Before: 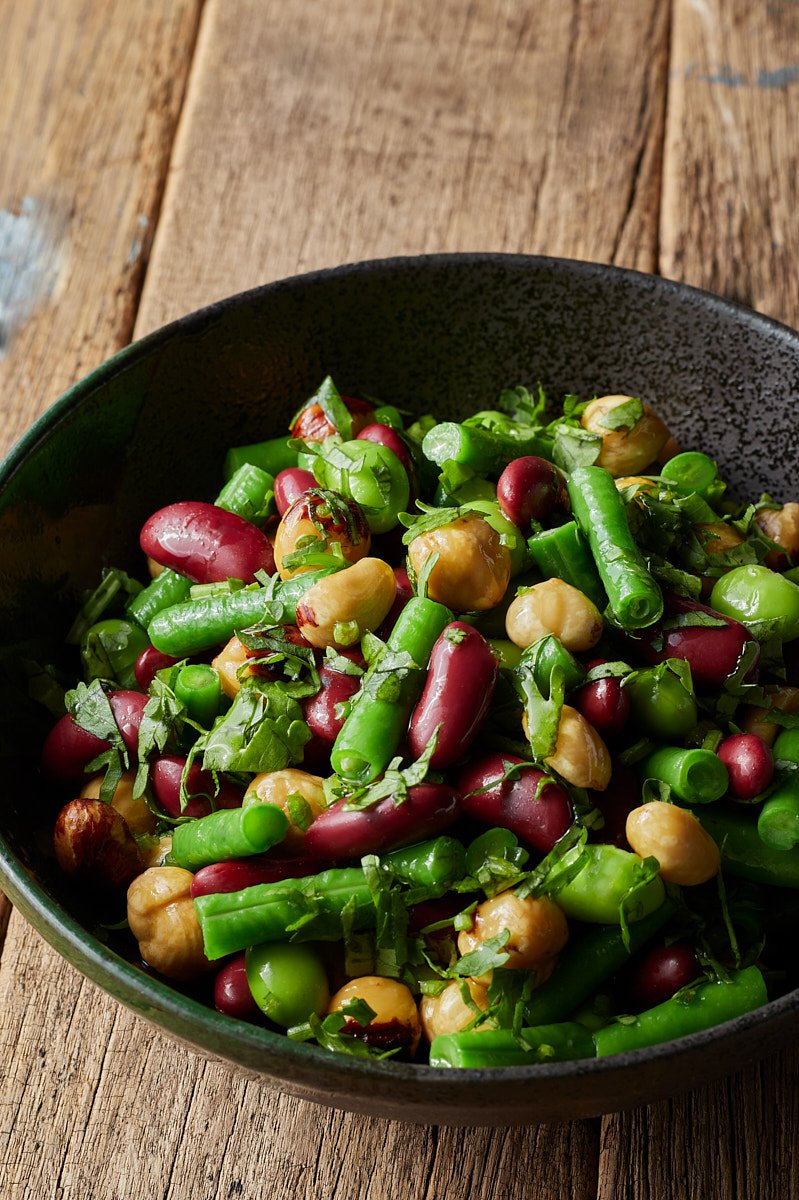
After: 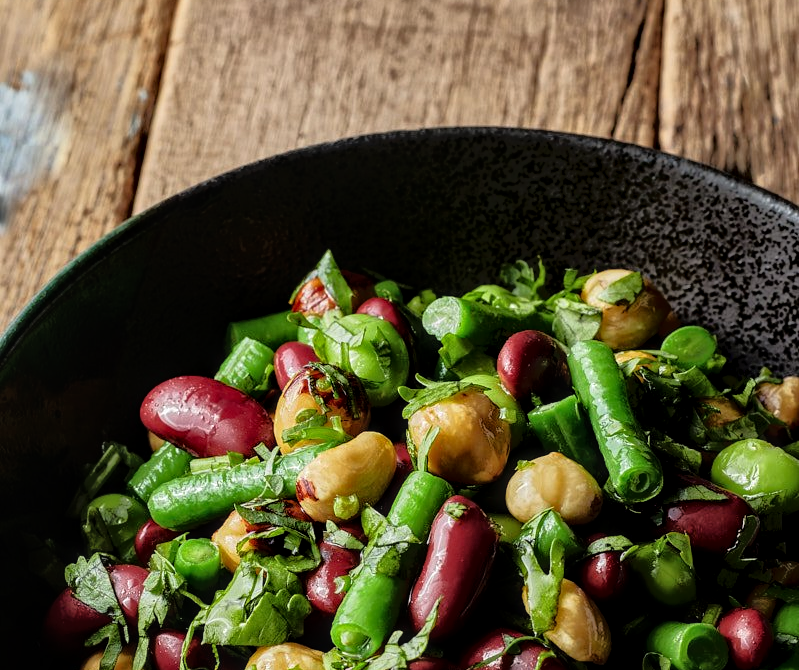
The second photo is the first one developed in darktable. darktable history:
crop and rotate: top 10.581%, bottom 33.574%
local contrast: detail 130%
tone equalizer: -8 EV -1.87 EV, -7 EV -1.2 EV, -6 EV -1.65 EV, edges refinement/feathering 500, mask exposure compensation -1.57 EV, preserve details no
